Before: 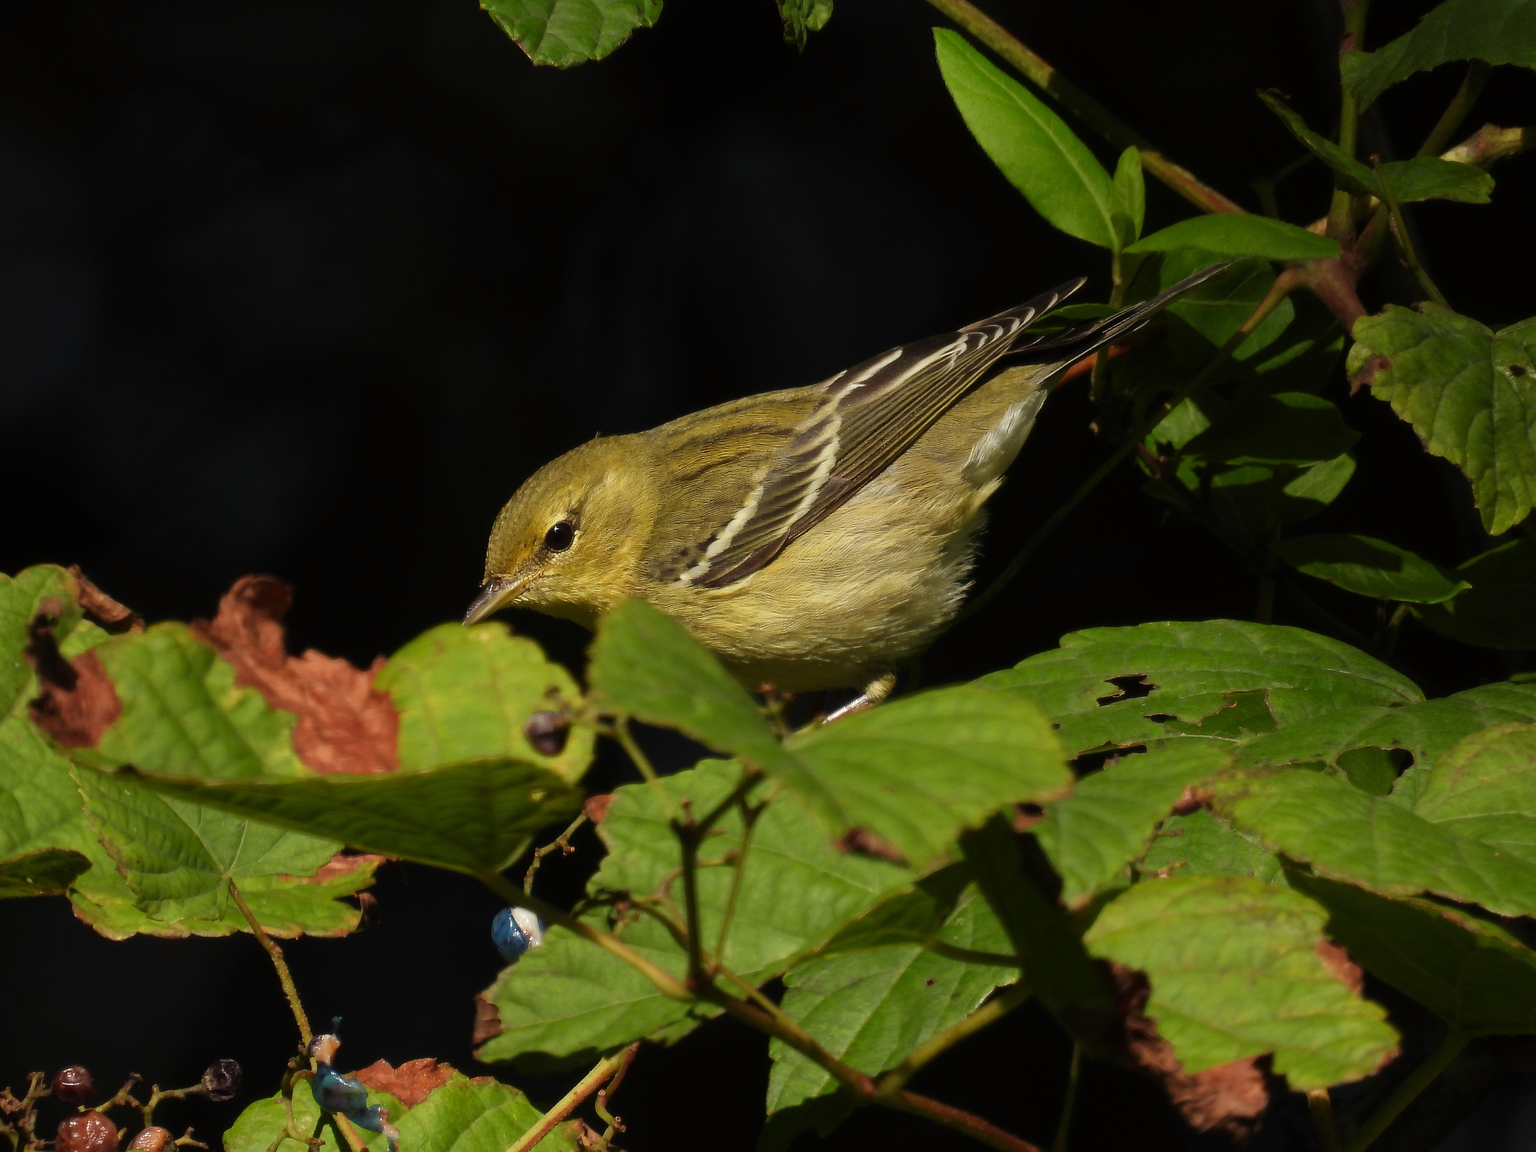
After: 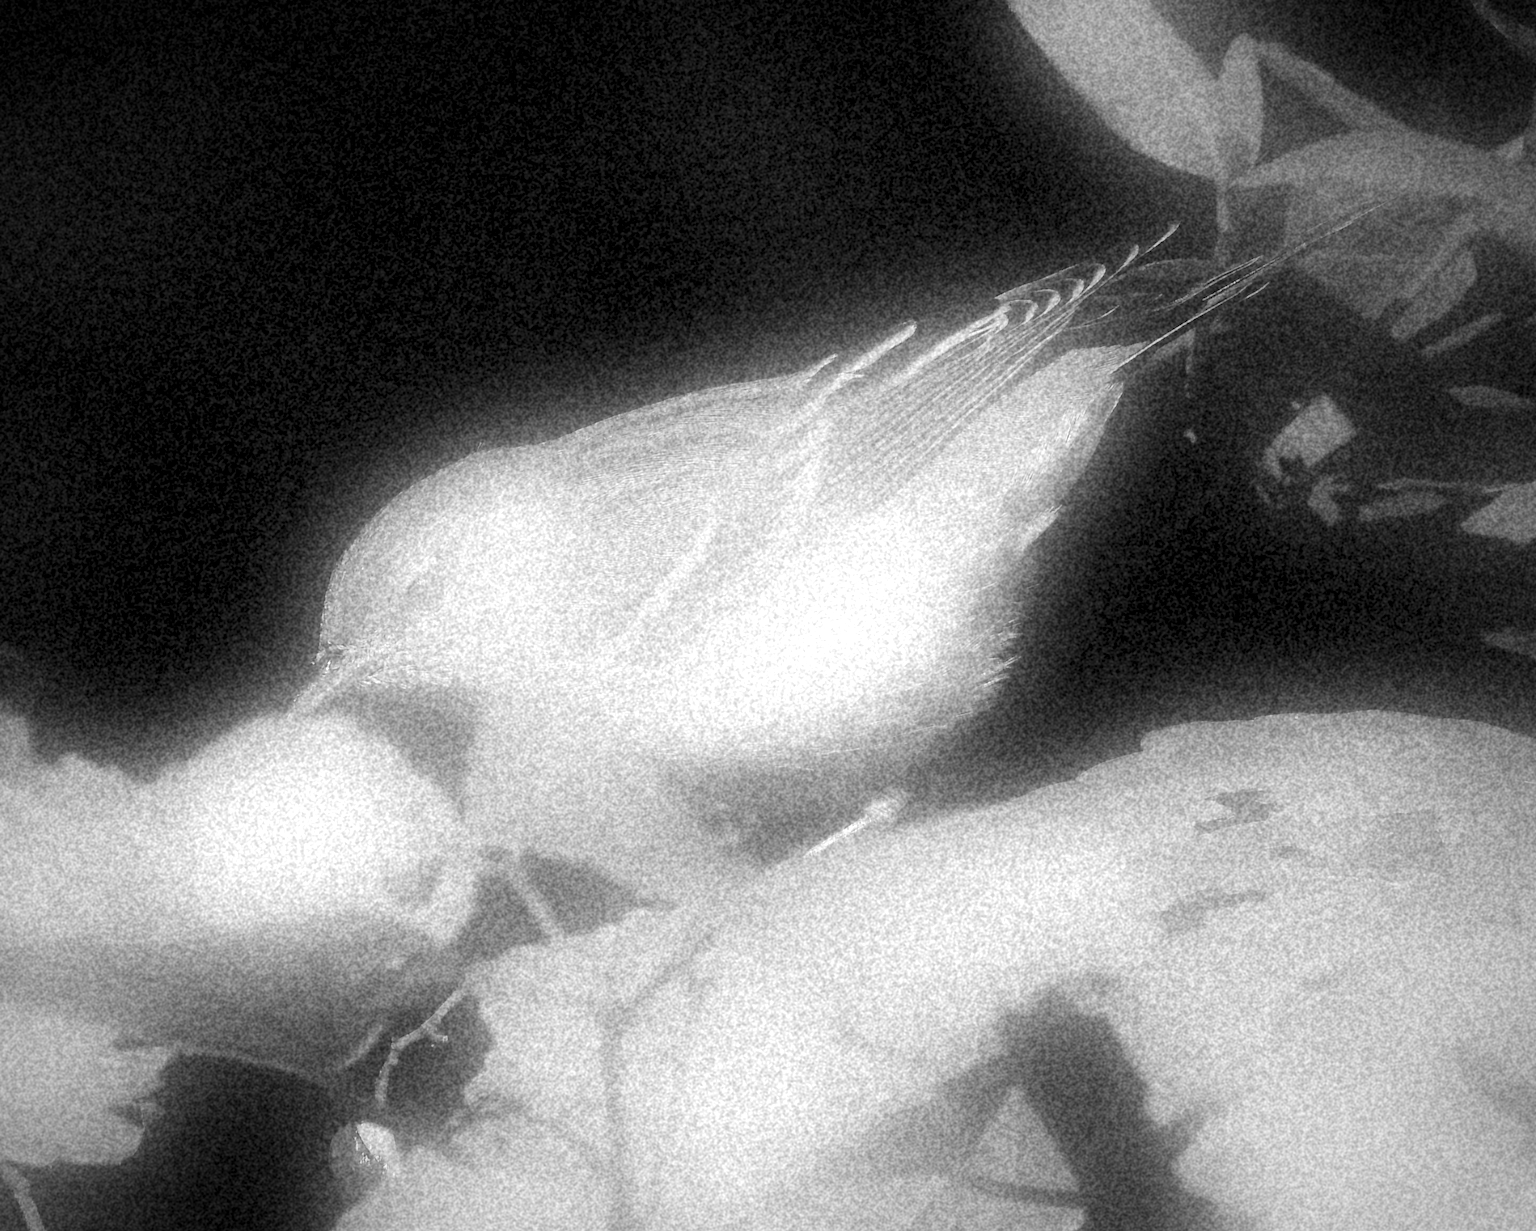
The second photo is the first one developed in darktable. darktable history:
white balance: red 0.871, blue 1.249
crop and rotate: left 17.046%, top 10.659%, right 12.989%, bottom 14.553%
exposure: compensate highlight preservation false
bloom: size 25%, threshold 5%, strength 90%
color calibration: output colorfulness [0, 0.315, 0, 0], x 0.341, y 0.355, temperature 5166 K
grain: coarseness 46.9 ISO, strength 50.21%, mid-tones bias 0%
vignetting: automatic ratio true
monochrome: on, module defaults
